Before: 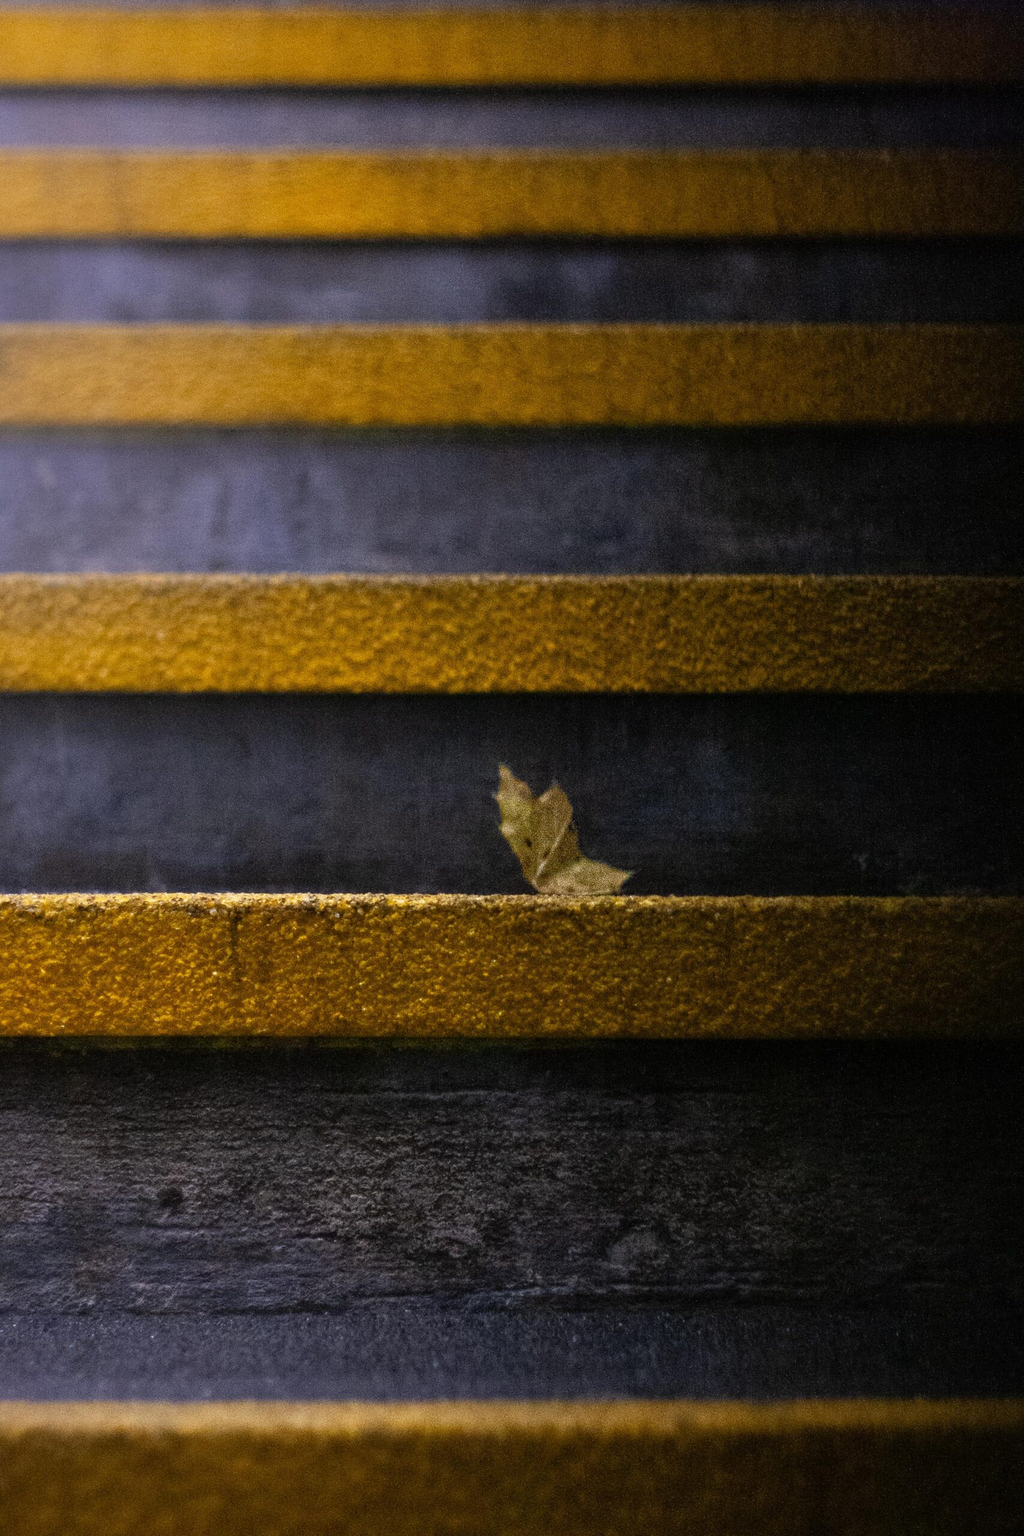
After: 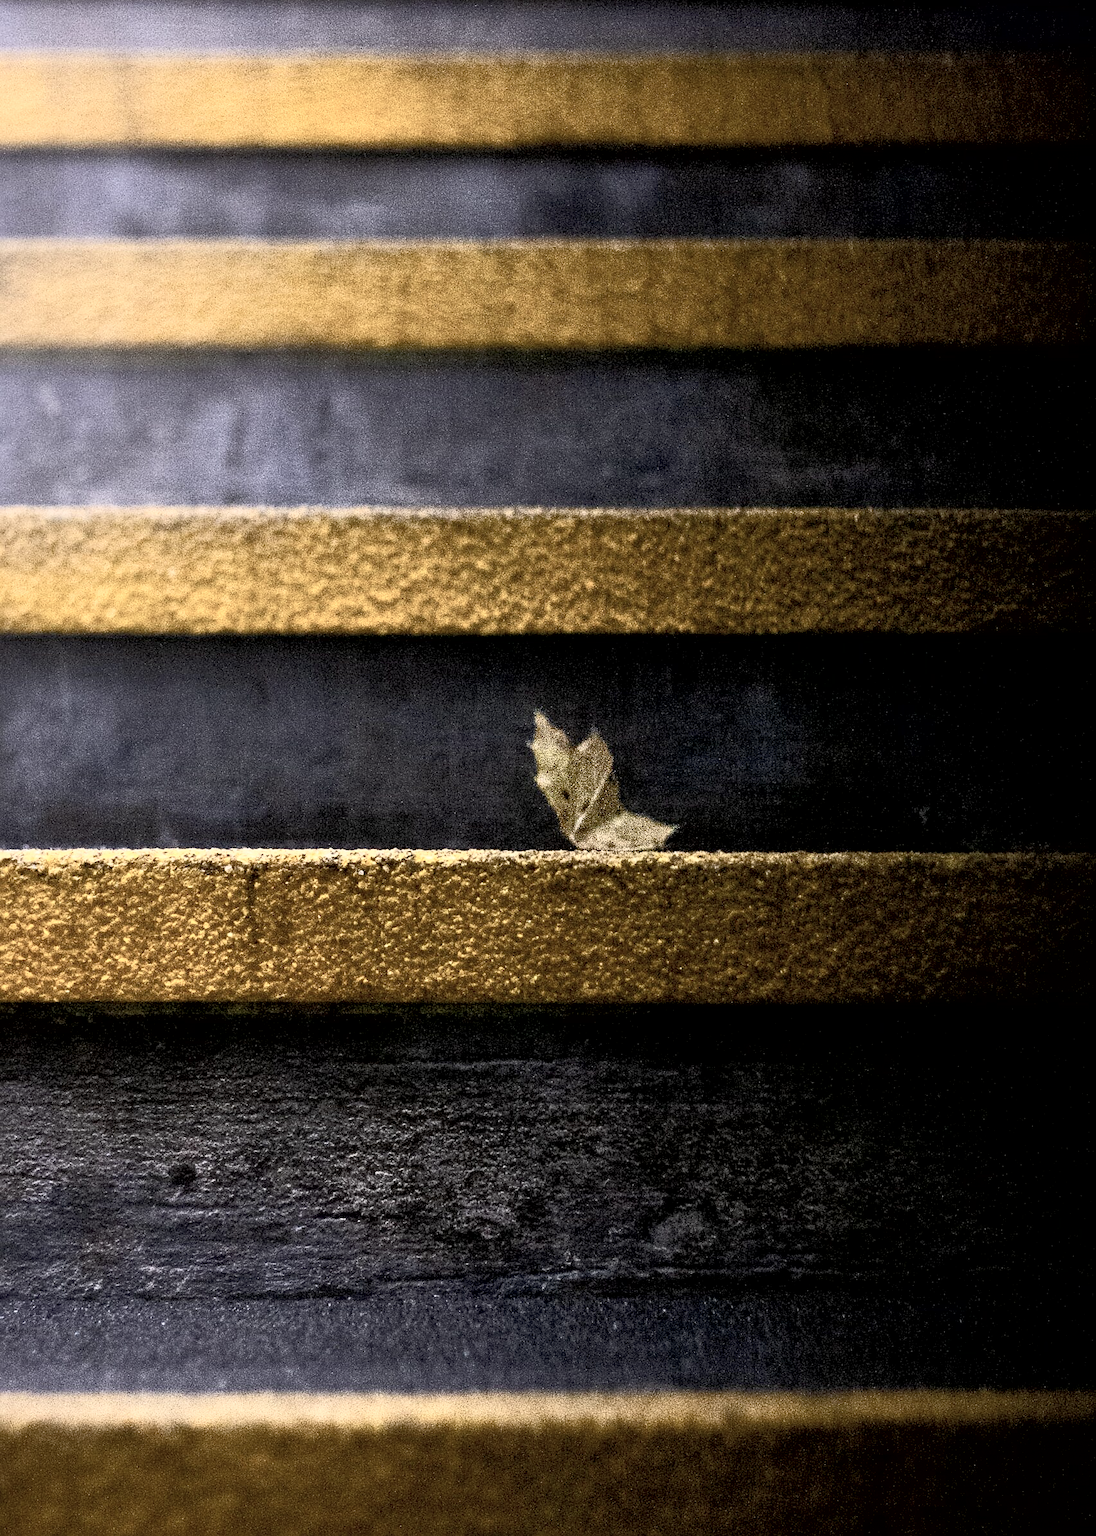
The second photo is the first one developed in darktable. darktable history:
sharpen: amount 0.472
contrast brightness saturation: contrast 0.562, brightness 0.577, saturation -0.338
exposure: black level correction 0.01, exposure 0.009 EV, compensate highlight preservation false
crop and rotate: top 6.53%
